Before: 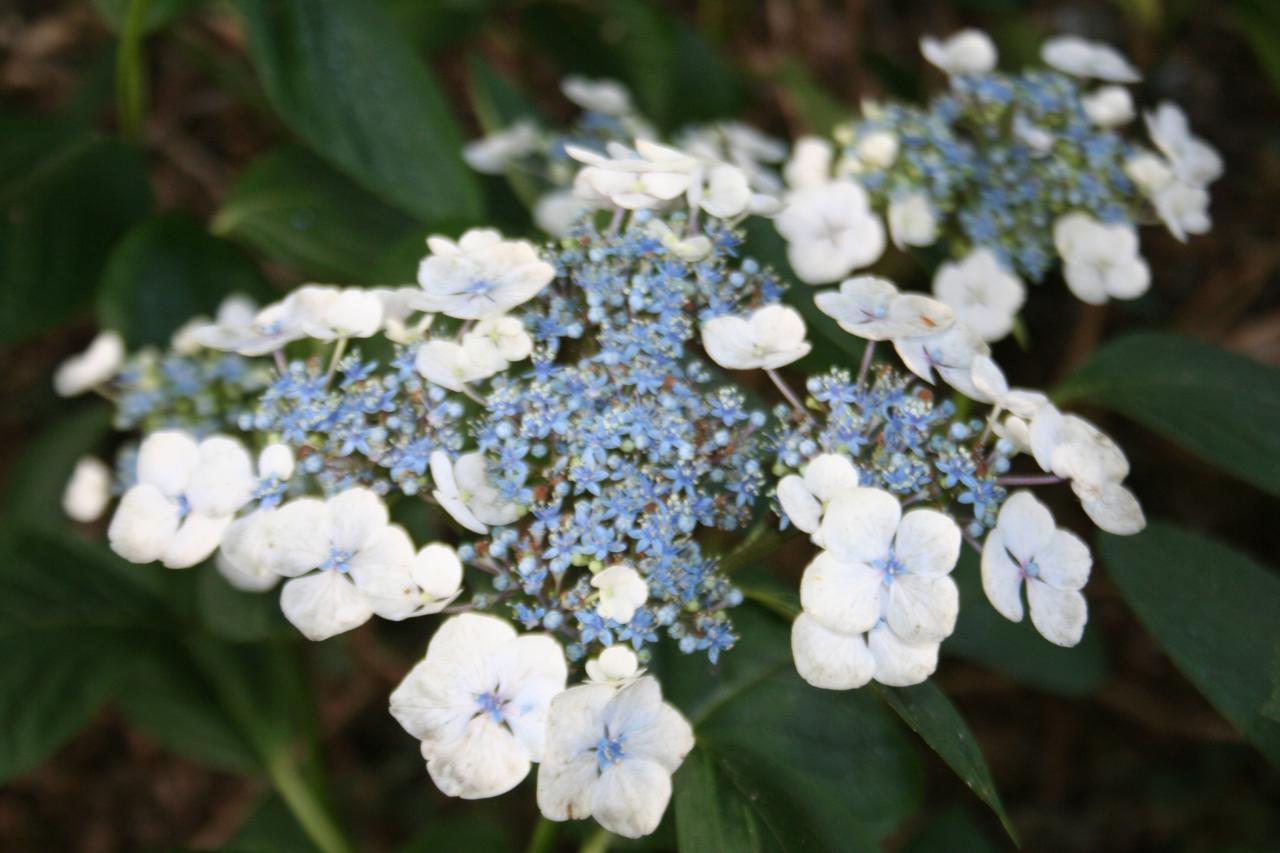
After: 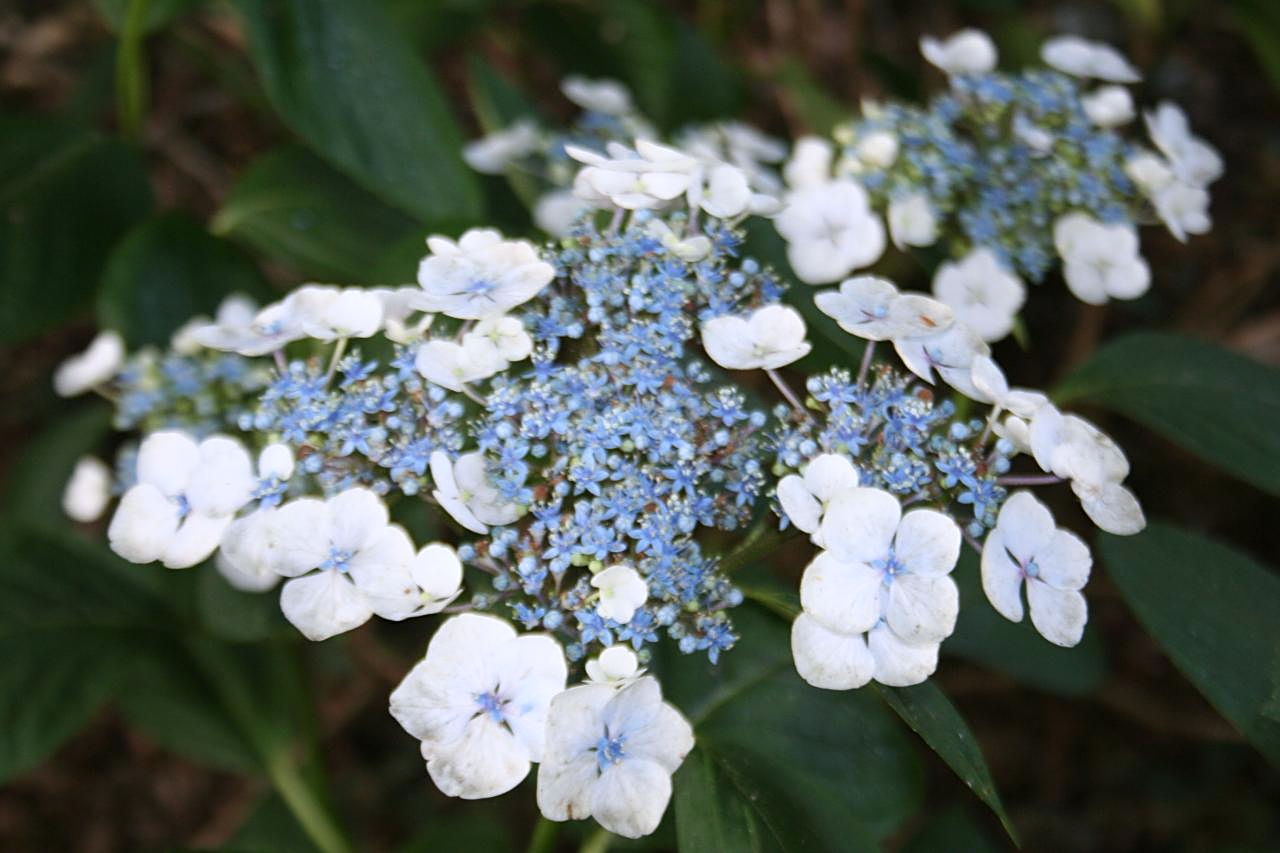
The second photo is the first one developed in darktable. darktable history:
sharpen: on, module defaults
white balance: red 0.984, blue 1.059
